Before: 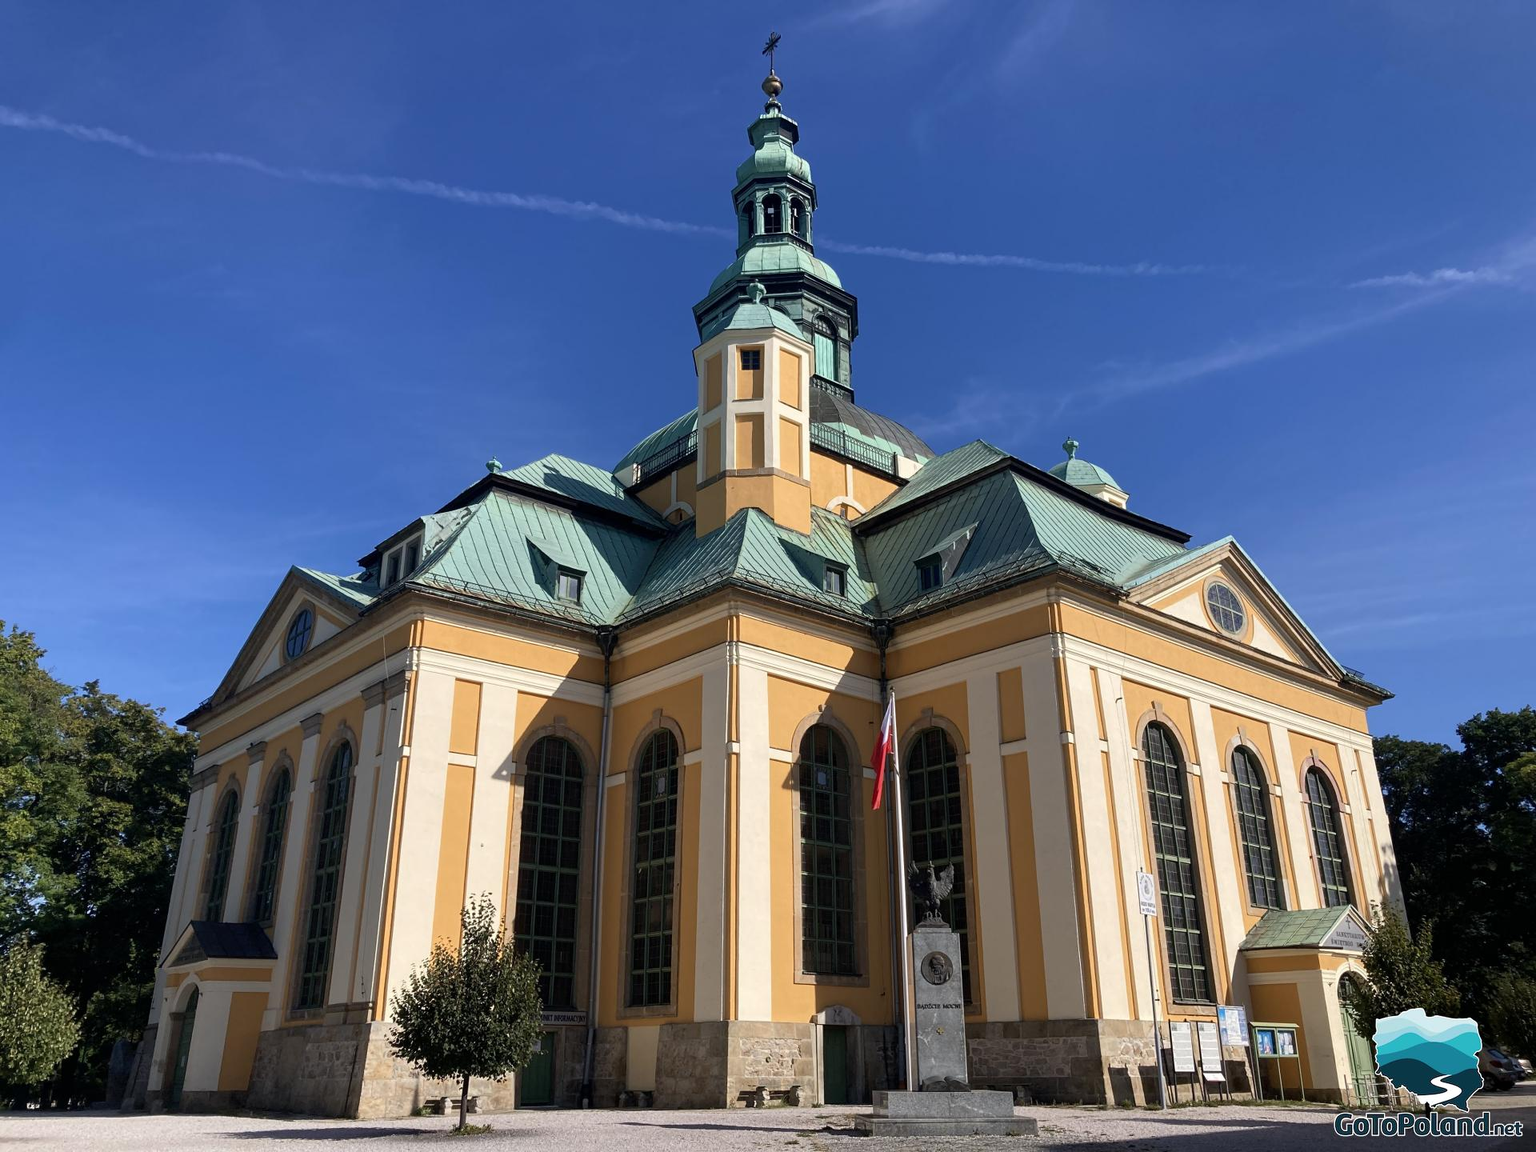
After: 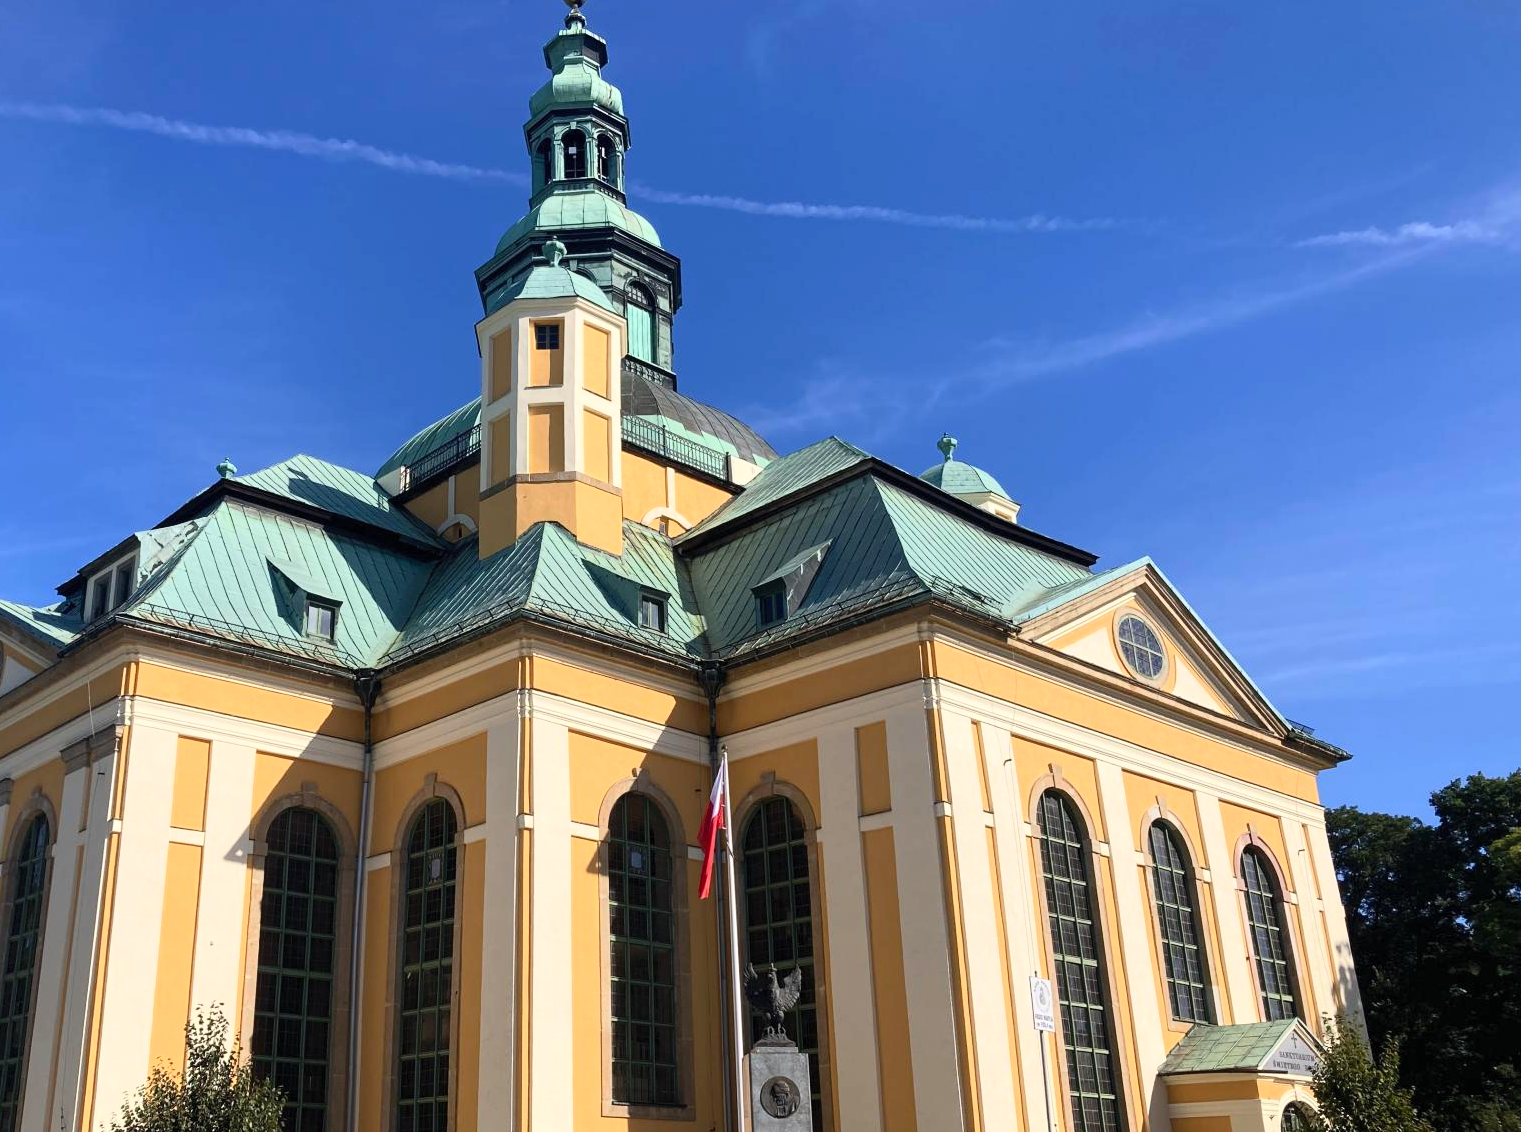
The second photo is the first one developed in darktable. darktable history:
contrast brightness saturation: contrast 0.196, brightness 0.159, saturation 0.217
crop and rotate: left 20.4%, top 7.905%, right 0.369%, bottom 13.442%
